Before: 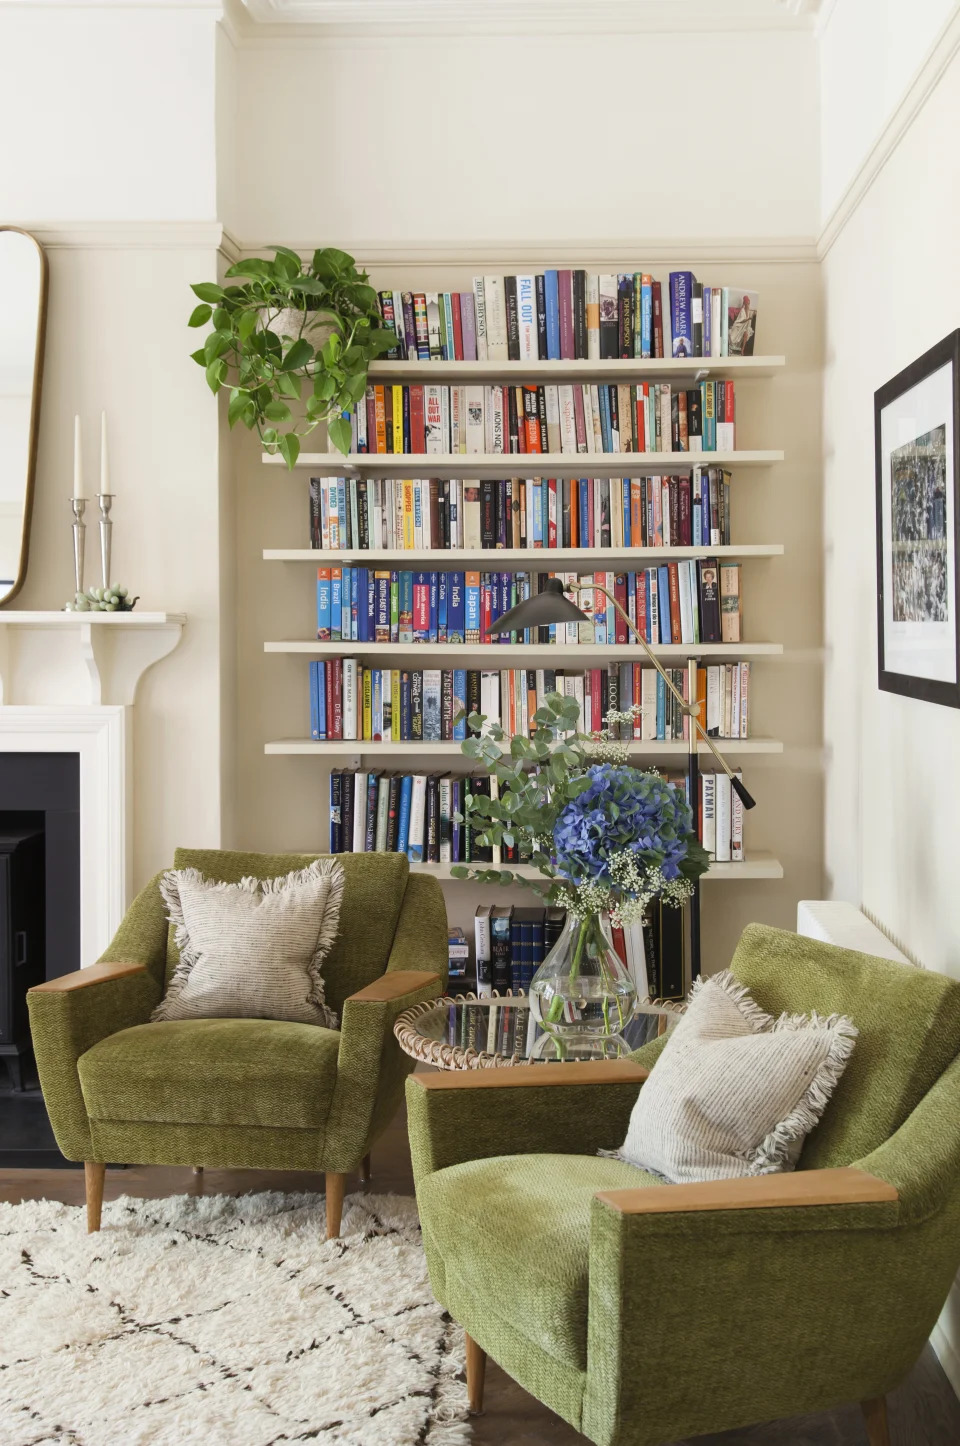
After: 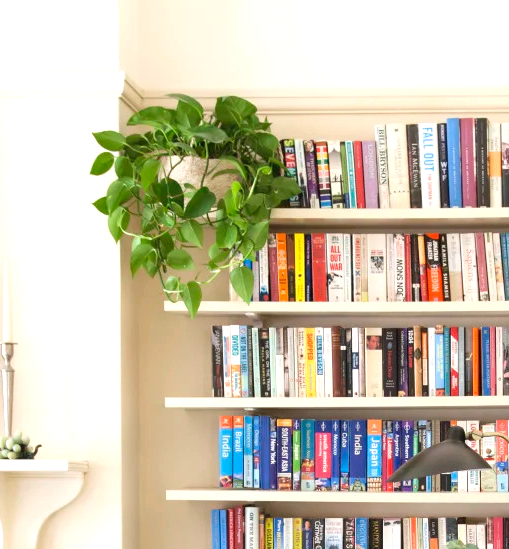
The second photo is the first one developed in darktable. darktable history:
crop: left 10.297%, top 10.574%, right 36.623%, bottom 51.416%
exposure: black level correction 0, exposure 0.5 EV, compensate exposure bias true, compensate highlight preservation false
color zones: curves: ch1 [(0, 0.513) (0.143, 0.524) (0.286, 0.511) (0.429, 0.506) (0.571, 0.503) (0.714, 0.503) (0.857, 0.508) (1, 0.513)]
levels: levels [0, 0.476, 0.951]
